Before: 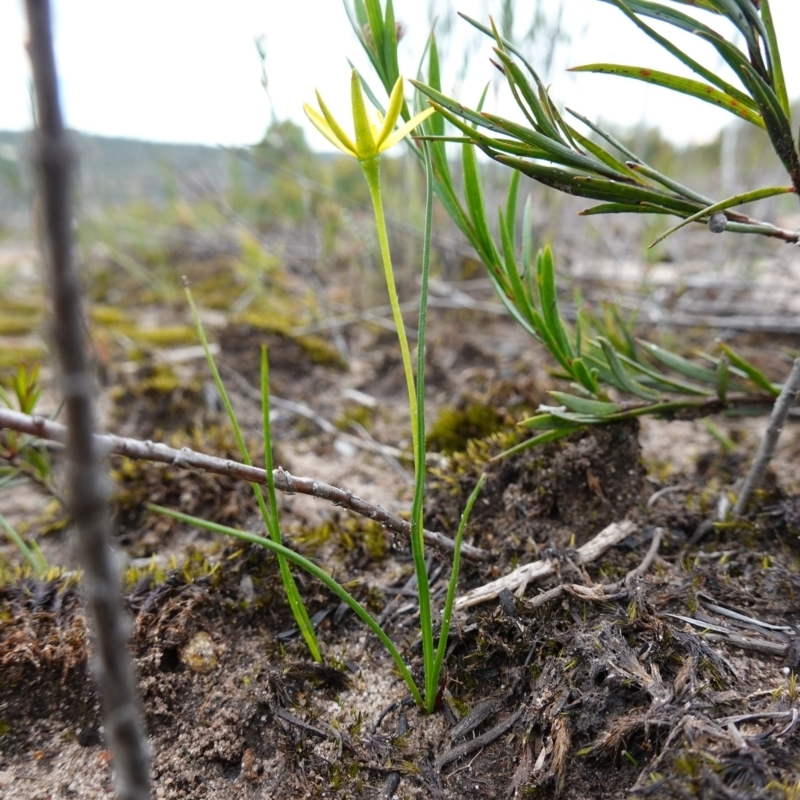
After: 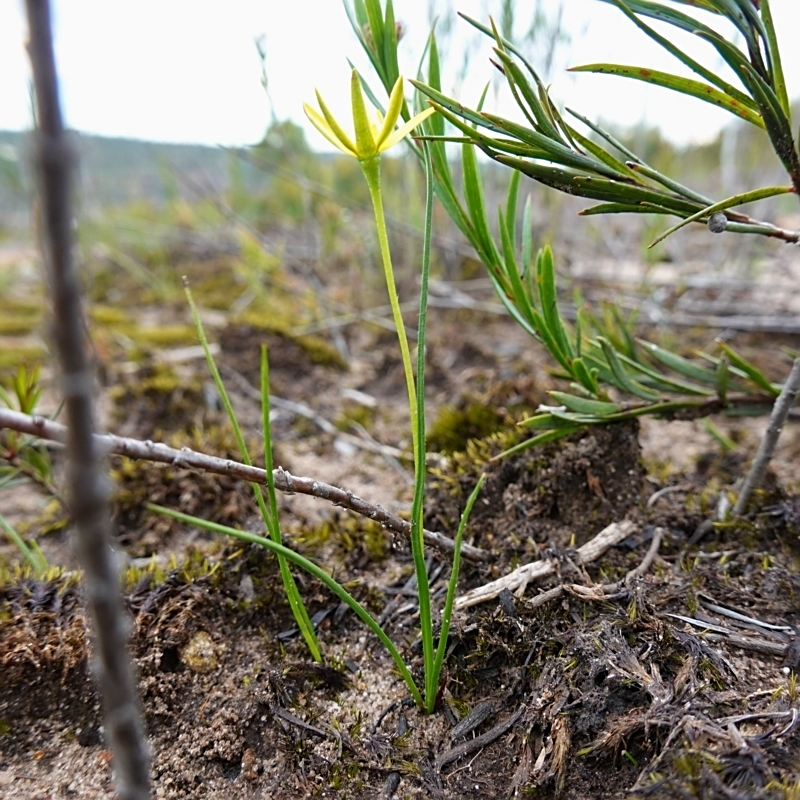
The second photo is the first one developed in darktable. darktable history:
exposure: exposure -0.07 EV, compensate exposure bias true, compensate highlight preservation false
velvia: on, module defaults
sharpen: amount 0.5
levels: mode automatic
